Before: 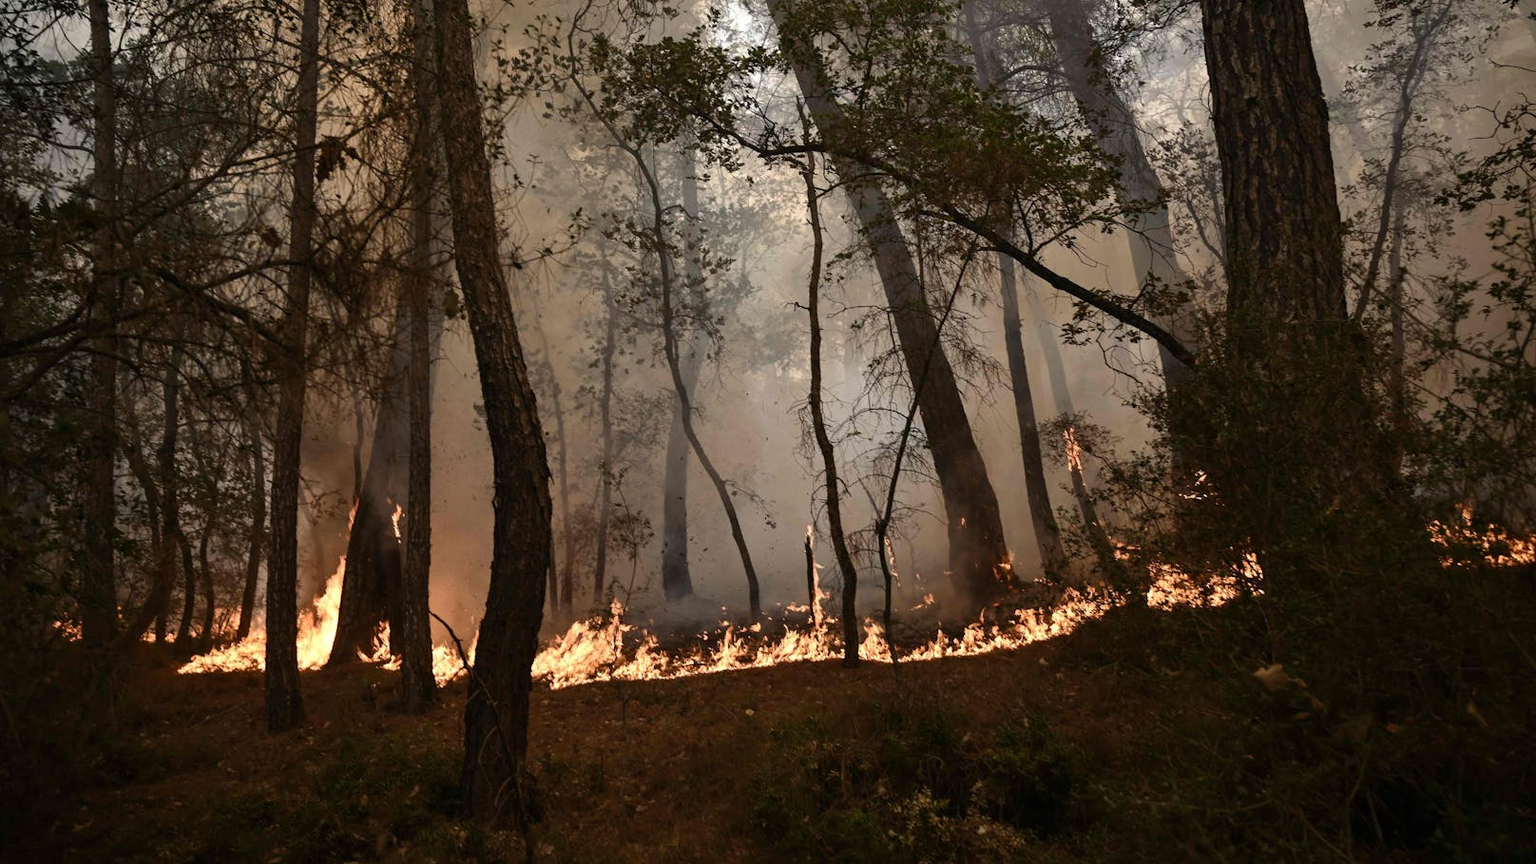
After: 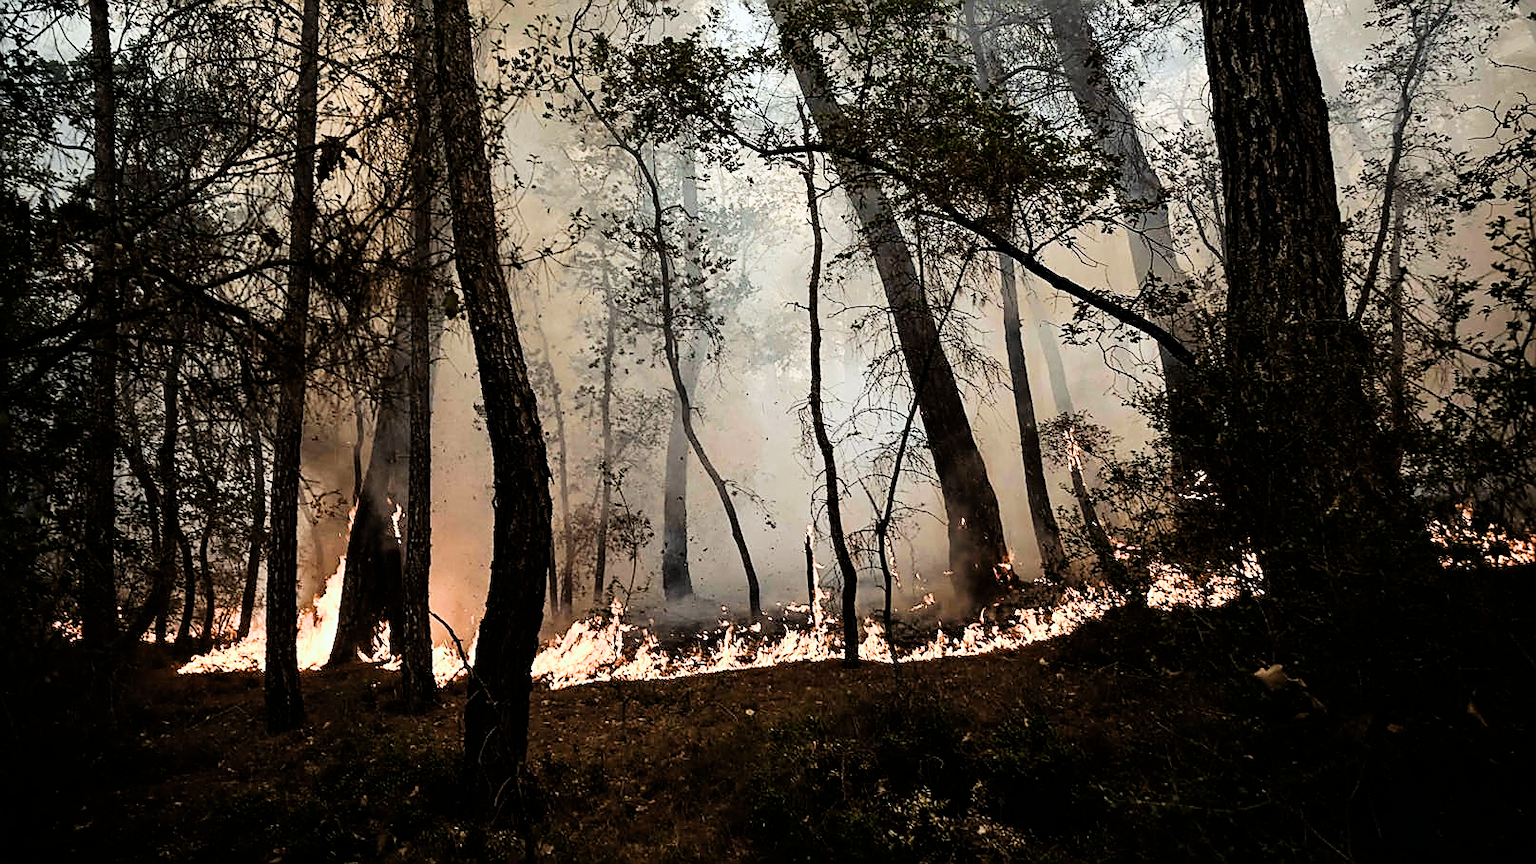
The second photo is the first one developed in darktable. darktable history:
color calibration: illuminant Planckian (black body), adaptation linear Bradford (ICC v4), x 0.36, y 0.366, temperature 4499.19 K
sharpen: radius 1.38, amount 1.256, threshold 0.643
exposure: black level correction 0, exposure 1.018 EV, compensate highlight preservation false
filmic rgb: black relative exposure -5.01 EV, white relative exposure 3.99 EV, hardness 2.88, contrast 1.405, highlights saturation mix -18.56%, iterations of high-quality reconstruction 0
